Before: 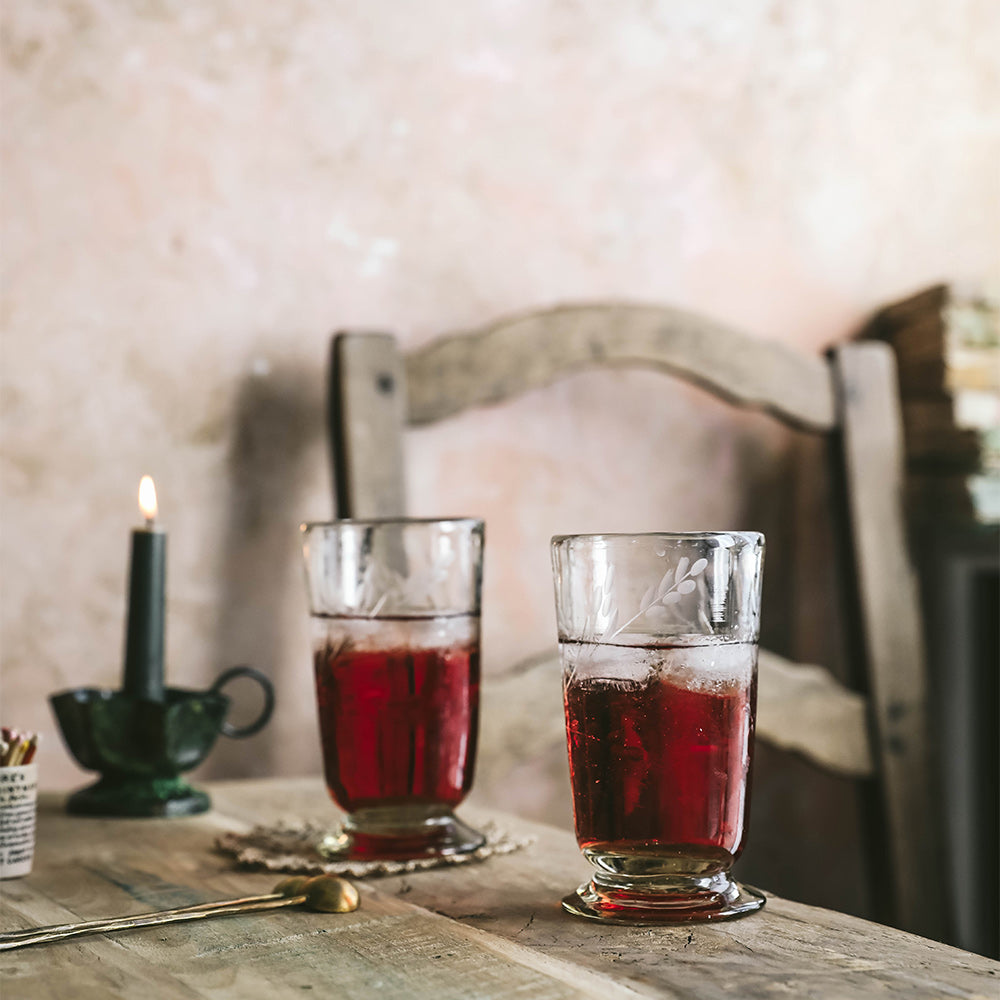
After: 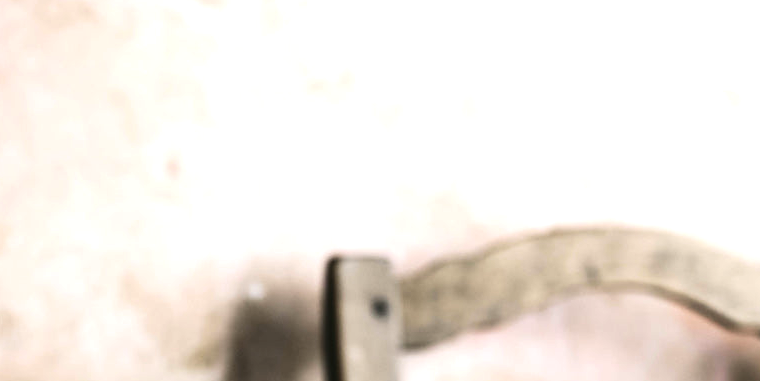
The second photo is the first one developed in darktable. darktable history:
tone equalizer: -8 EV -0.756 EV, -7 EV -0.677 EV, -6 EV -0.59 EV, -5 EV -0.373 EV, -3 EV 0.38 EV, -2 EV 0.6 EV, -1 EV 0.677 EV, +0 EV 0.735 EV, edges refinement/feathering 500, mask exposure compensation -1.57 EV, preserve details no
crop: left 0.576%, top 7.65%, right 23.35%, bottom 54.17%
